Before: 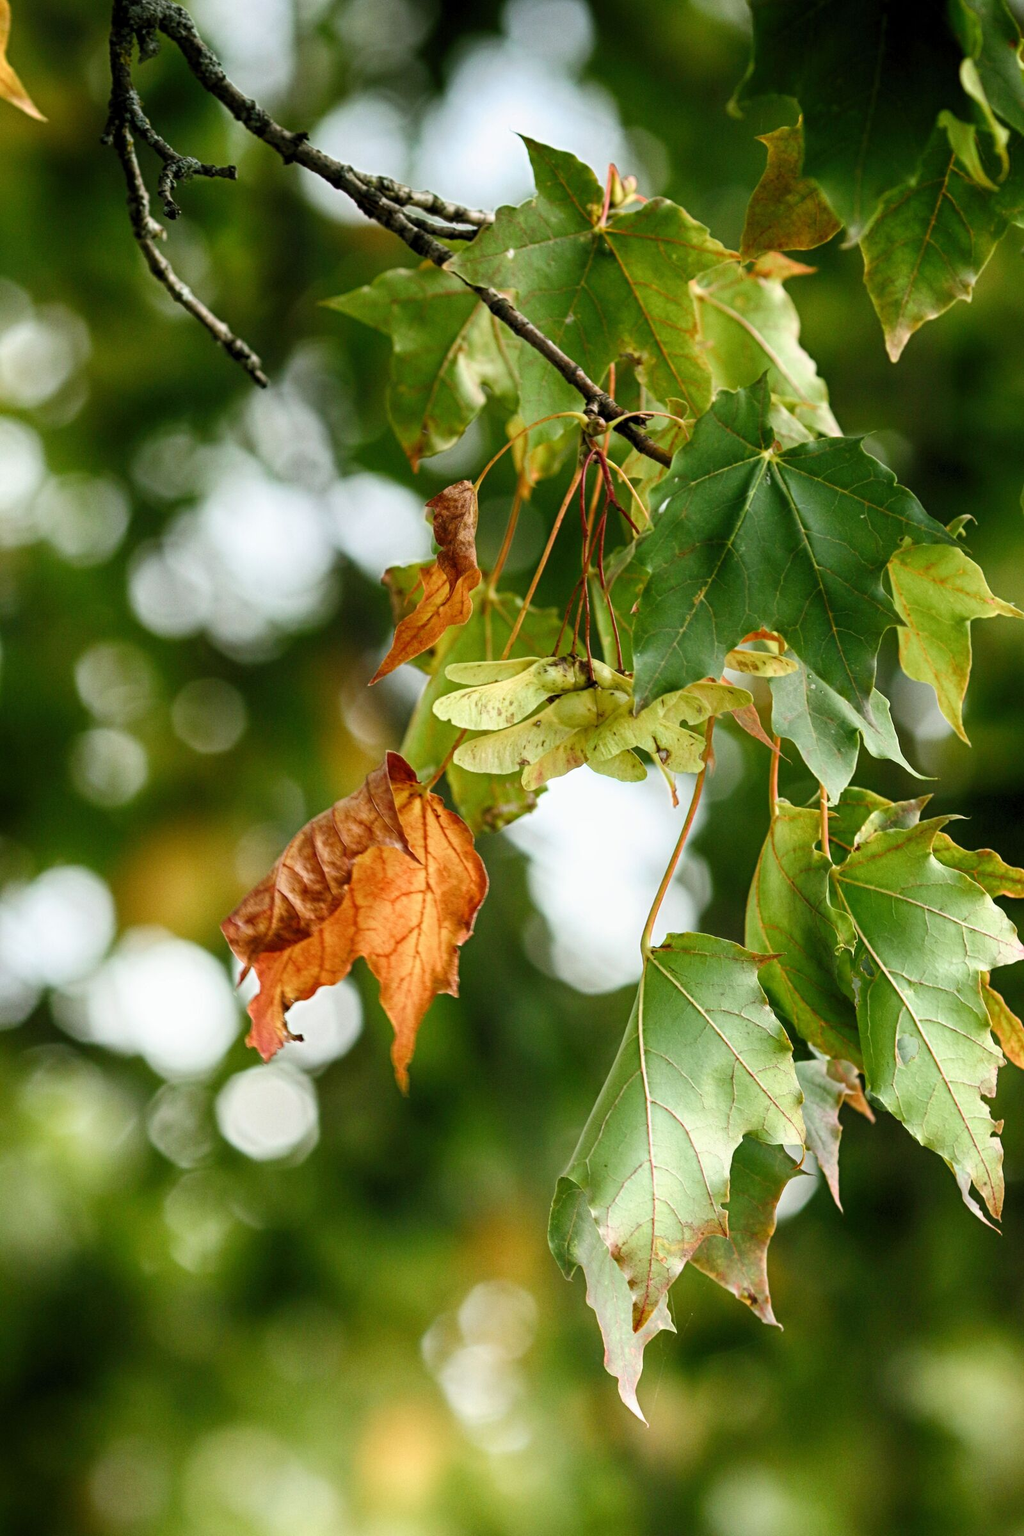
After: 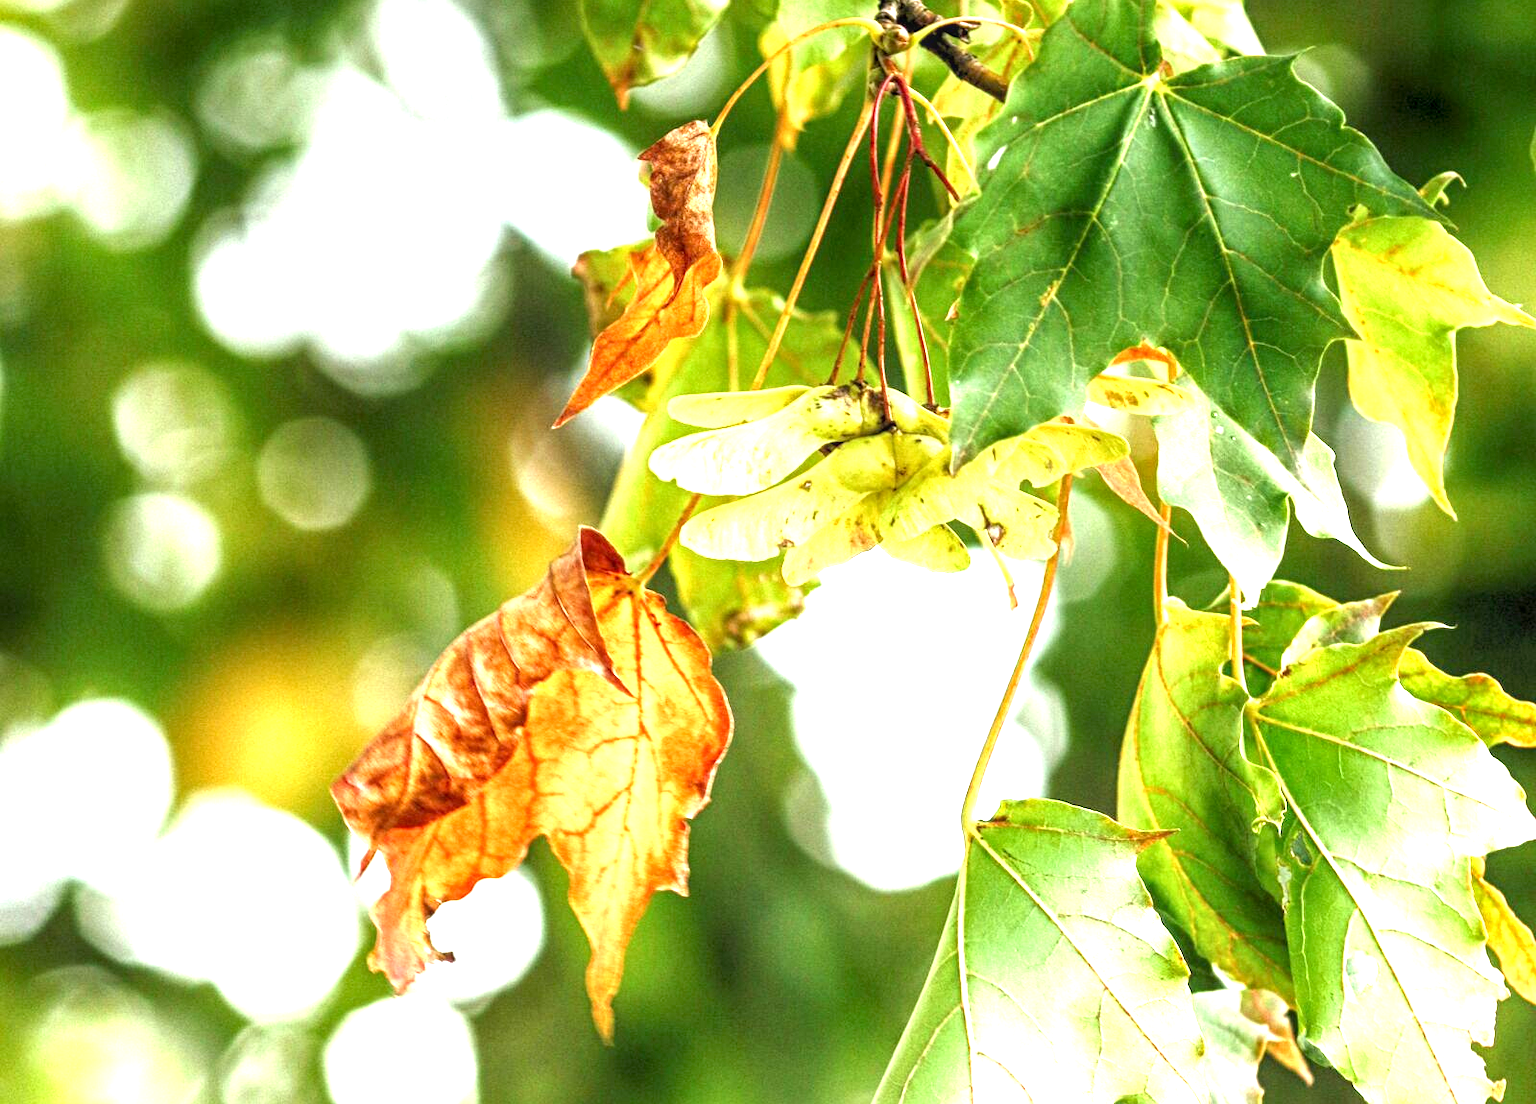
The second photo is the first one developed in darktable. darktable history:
local contrast: on, module defaults
crop and rotate: top 26.075%, bottom 25.959%
exposure: black level correction 0.001, exposure 1.652 EV, compensate highlight preservation false
